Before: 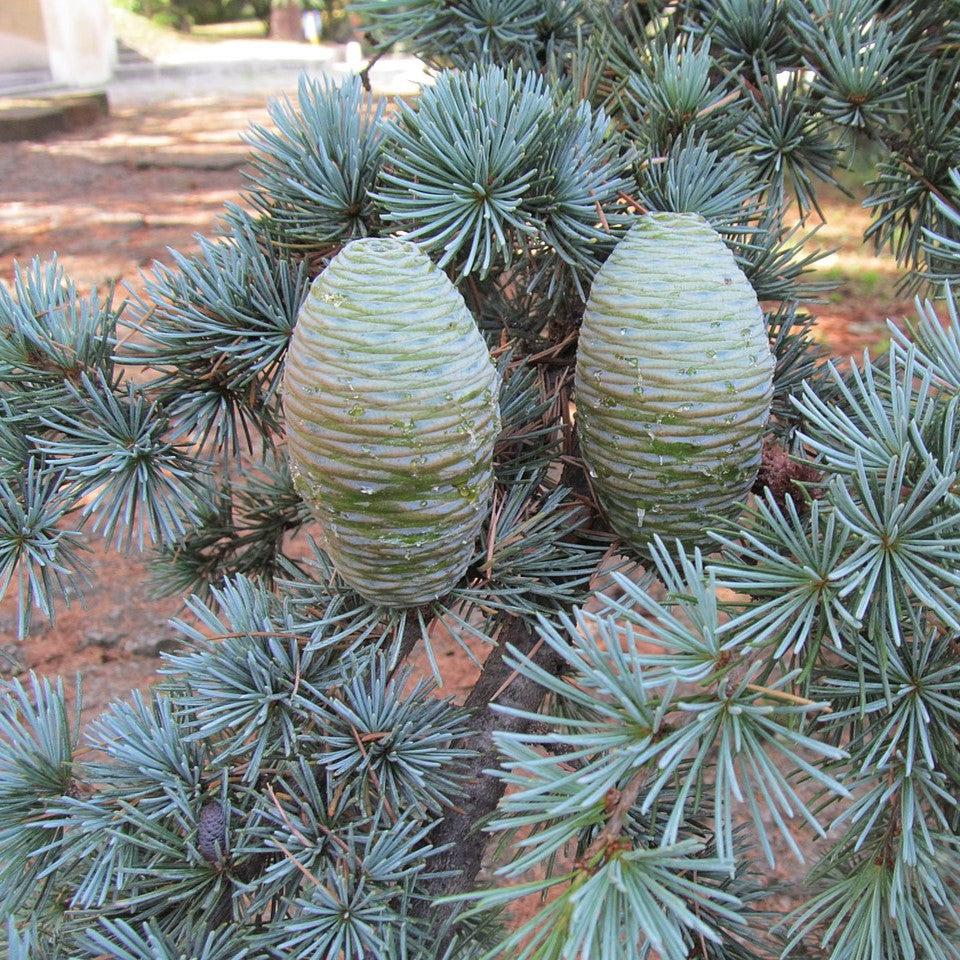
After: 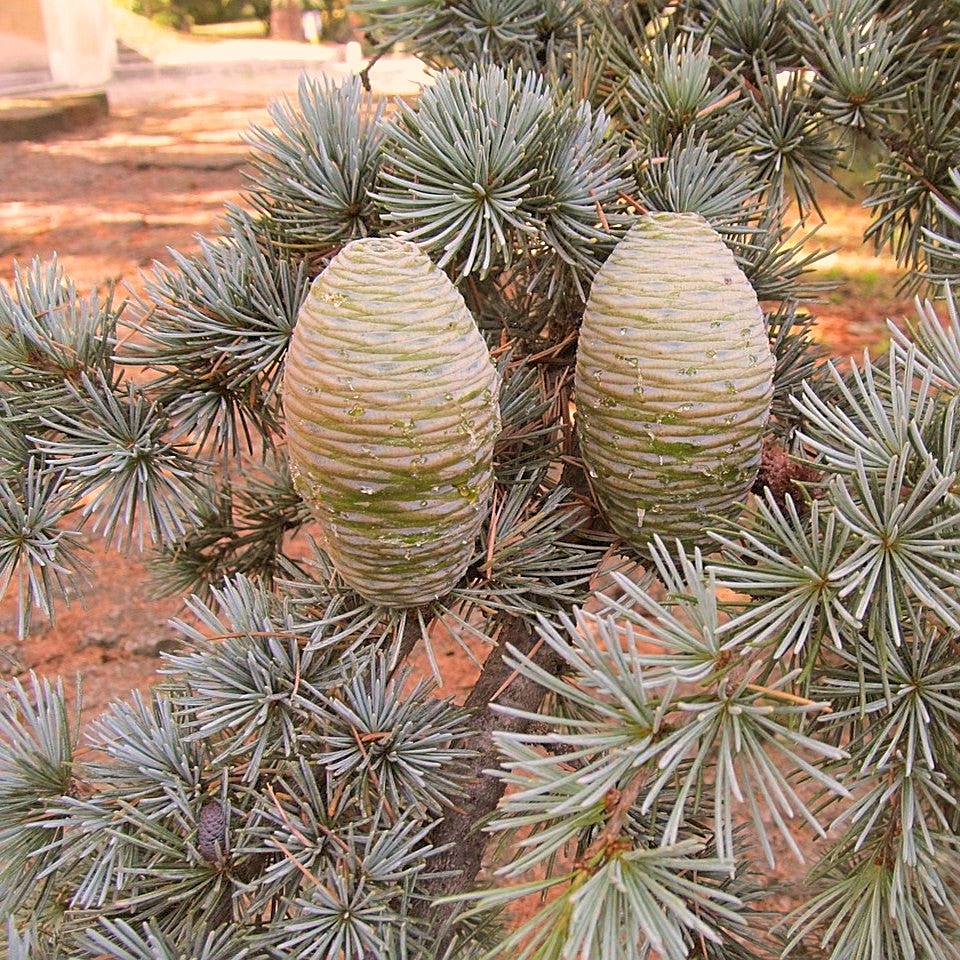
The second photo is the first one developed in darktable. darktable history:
color balance rgb: shadows lift › luminance -5%, shadows lift › chroma 1.1%, shadows lift › hue 219°, power › luminance 10%, power › chroma 2.83%, power › hue 60°, highlights gain › chroma 4.52%, highlights gain › hue 33.33°, saturation formula JzAzBz (2021)
sharpen: on, module defaults
